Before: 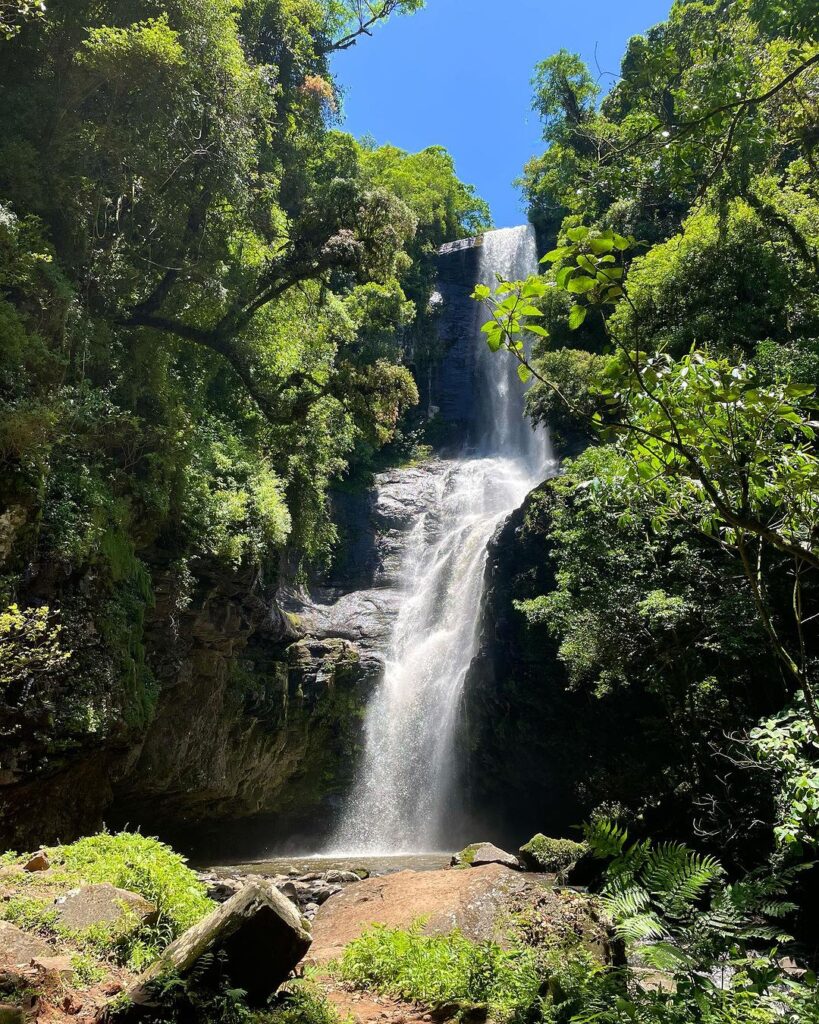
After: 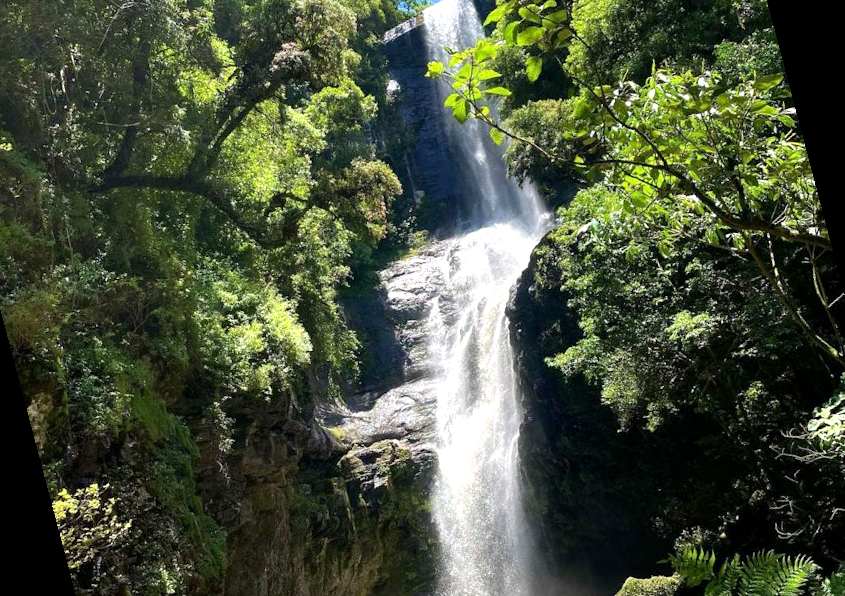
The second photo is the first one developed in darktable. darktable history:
rotate and perspective: rotation -14.8°, crop left 0.1, crop right 0.903, crop top 0.25, crop bottom 0.748
exposure: black level correction 0.001, exposure 0.5 EV, compensate exposure bias true, compensate highlight preservation false
